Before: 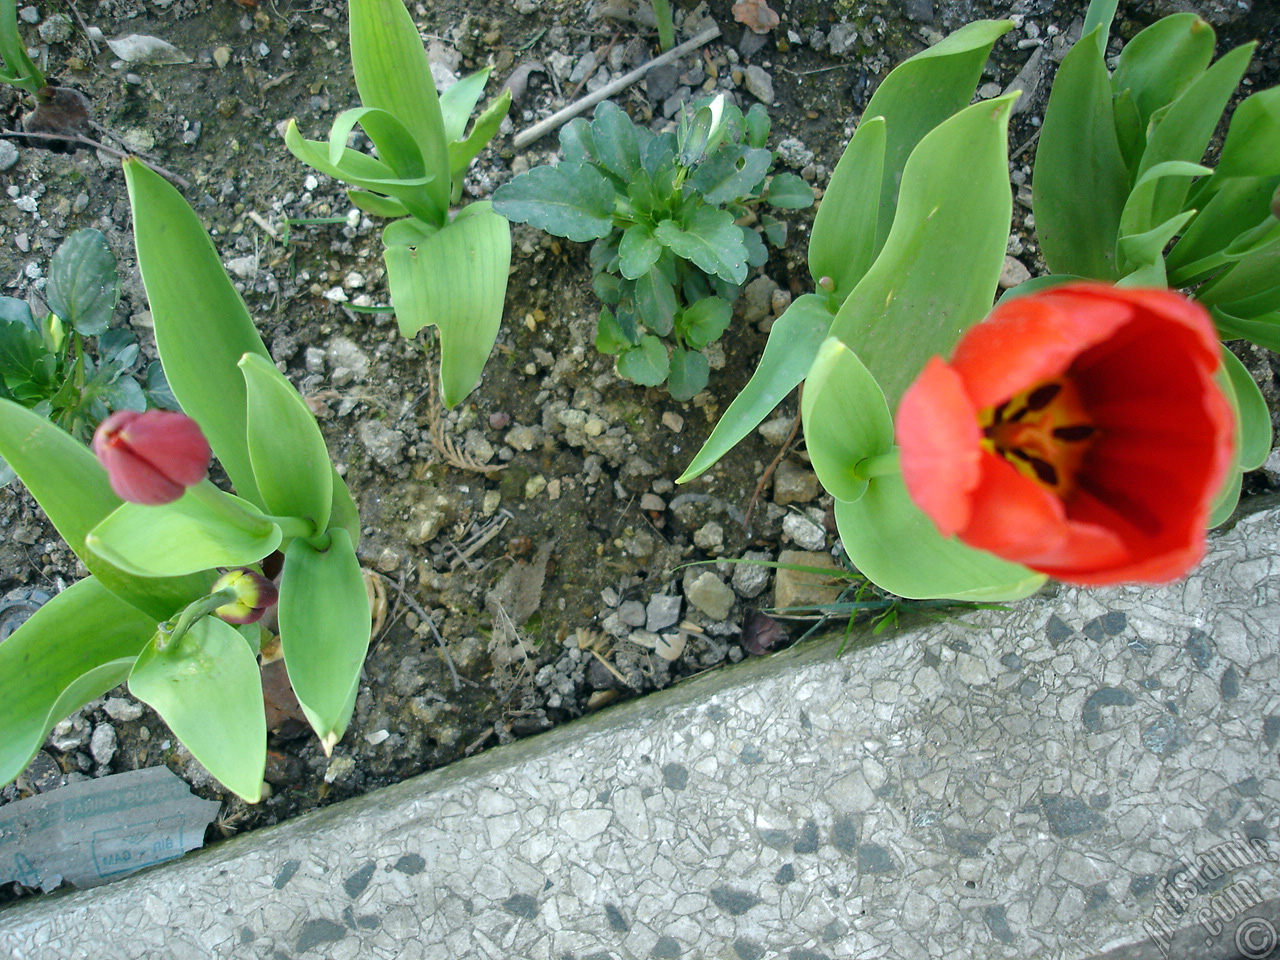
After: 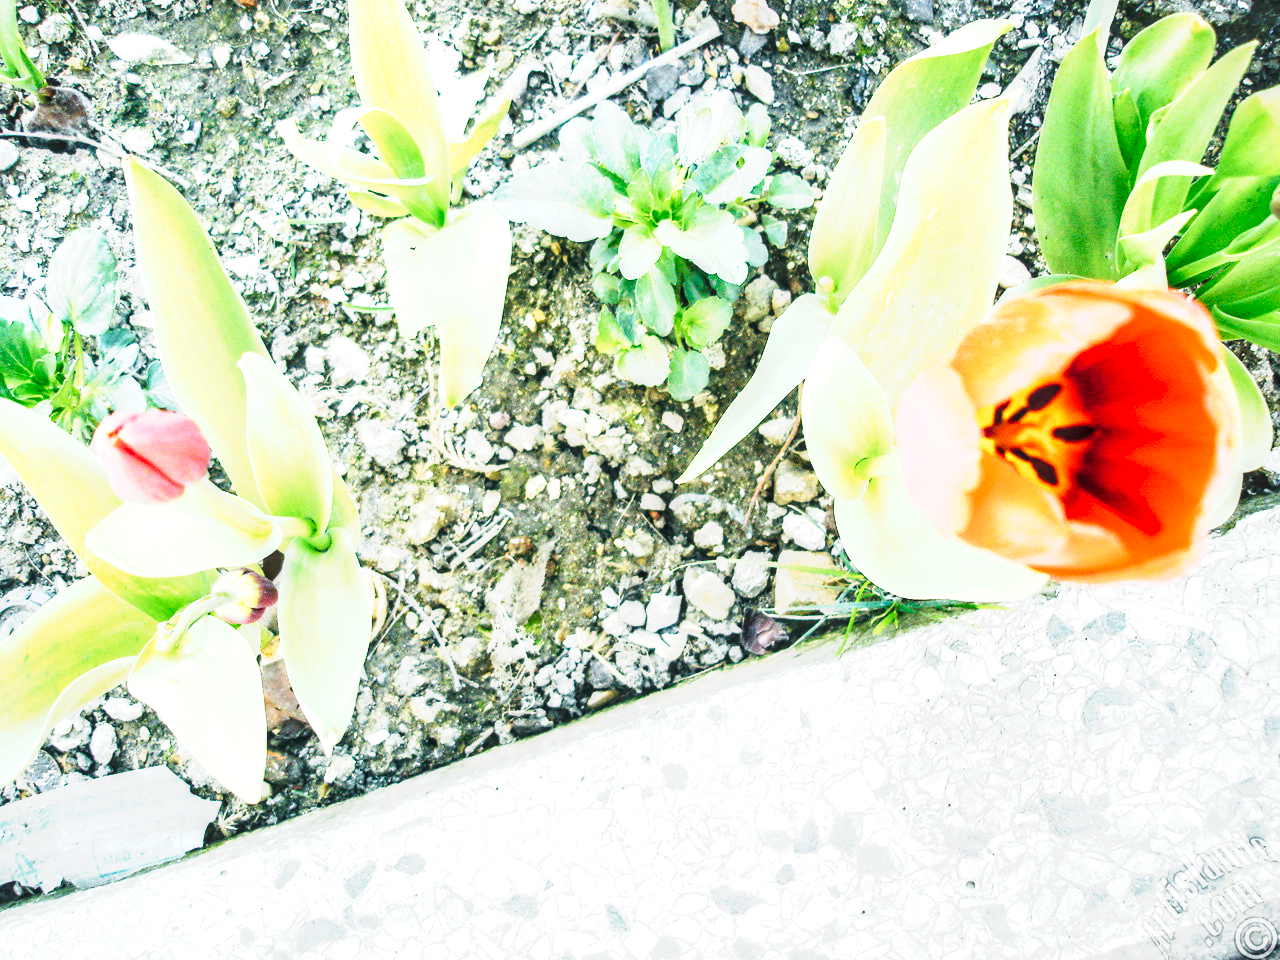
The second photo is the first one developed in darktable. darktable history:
local contrast: detail 150%
base curve: curves: ch0 [(0, 0) (0.007, 0.004) (0.027, 0.03) (0.046, 0.07) (0.207, 0.54) (0.442, 0.872) (0.673, 0.972) (1, 1)], preserve colors none
tone curve: curves: ch0 [(0, 0) (0.003, 0.195) (0.011, 0.161) (0.025, 0.21) (0.044, 0.24) (0.069, 0.254) (0.1, 0.283) (0.136, 0.347) (0.177, 0.412) (0.224, 0.455) (0.277, 0.531) (0.335, 0.606) (0.399, 0.679) (0.468, 0.748) (0.543, 0.814) (0.623, 0.876) (0.709, 0.927) (0.801, 0.949) (0.898, 0.962) (1, 1)], preserve colors none
